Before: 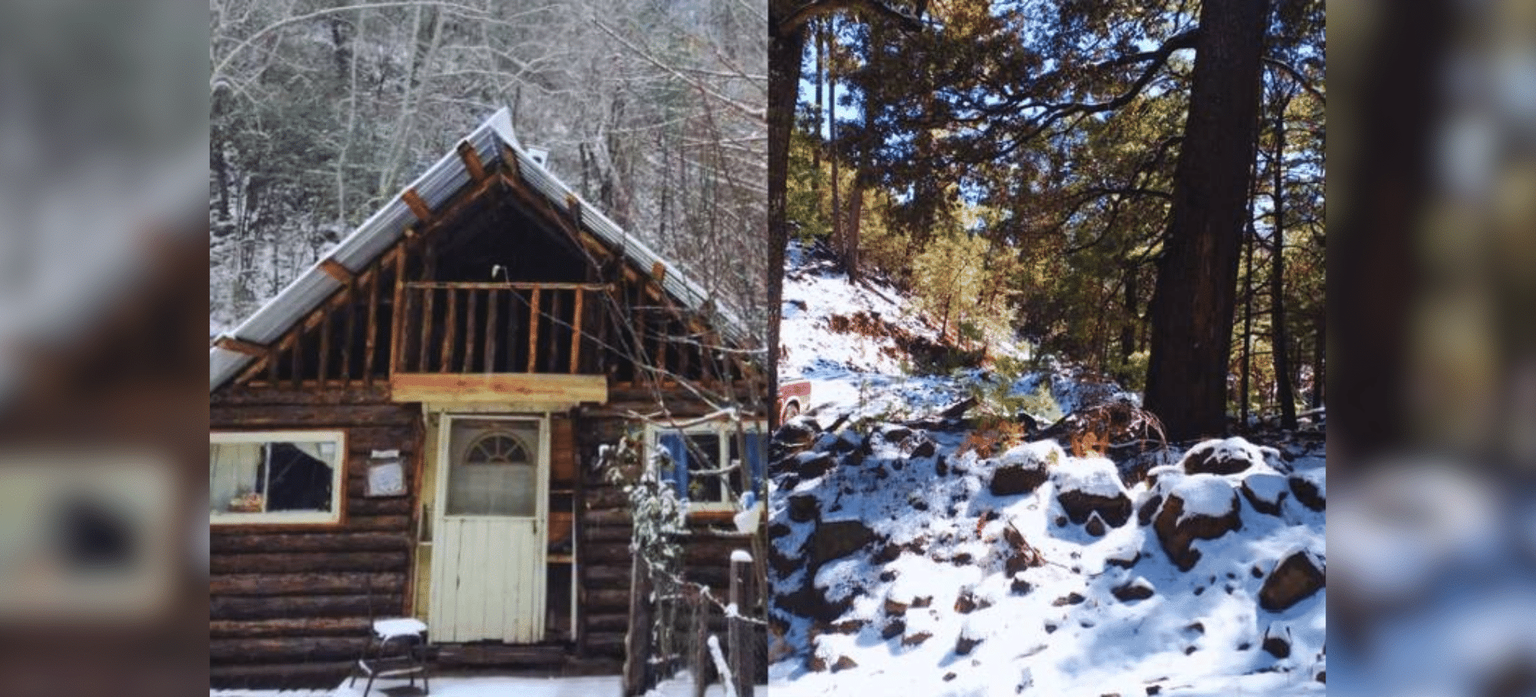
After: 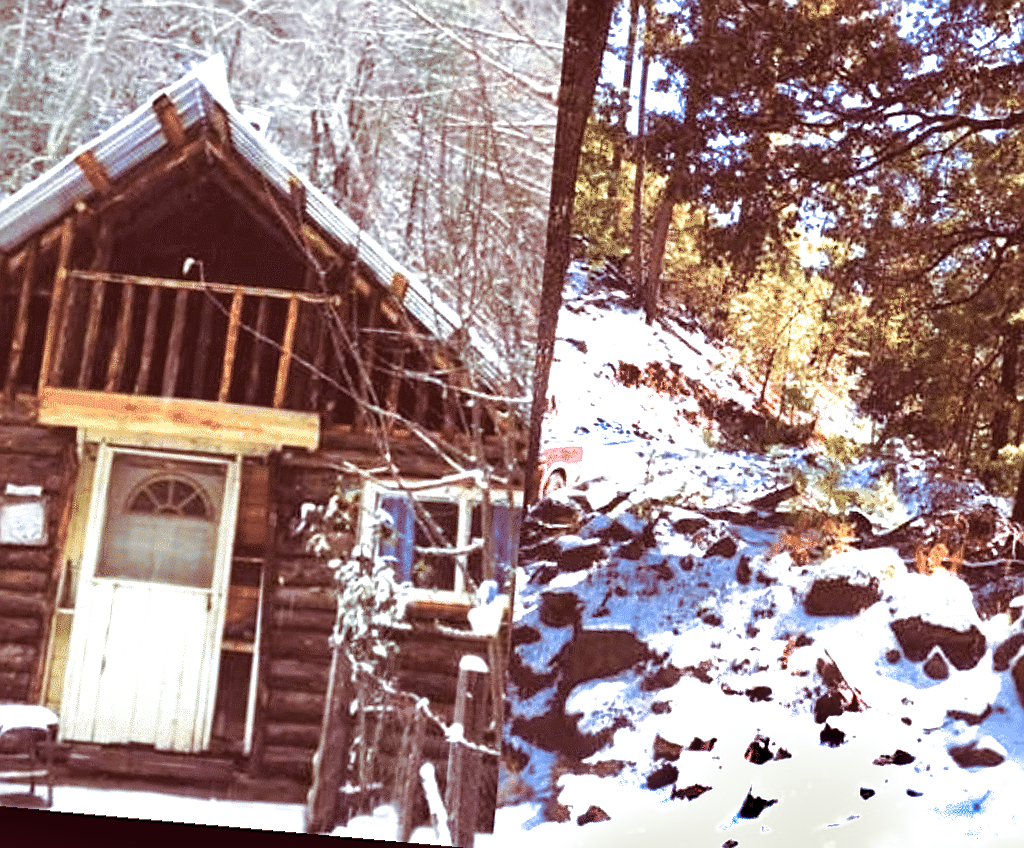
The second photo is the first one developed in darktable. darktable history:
color balance: lift [1, 1.011, 0.999, 0.989], gamma [1.109, 1.045, 1.039, 0.955], gain [0.917, 0.936, 0.952, 1.064], contrast 2.32%, contrast fulcrum 19%, output saturation 101%
exposure: black level correction 0.001, exposure 0.955 EV, compensate exposure bias true, compensate highlight preservation false
shadows and highlights: radius 44.78, white point adjustment 6.64, compress 79.65%, highlights color adjustment 78.42%, soften with gaussian
crop and rotate: angle 0.02°, left 24.353%, top 13.219%, right 26.156%, bottom 8.224%
split-toning: on, module defaults
rotate and perspective: rotation 5.12°, automatic cropping off
sharpen: on, module defaults
